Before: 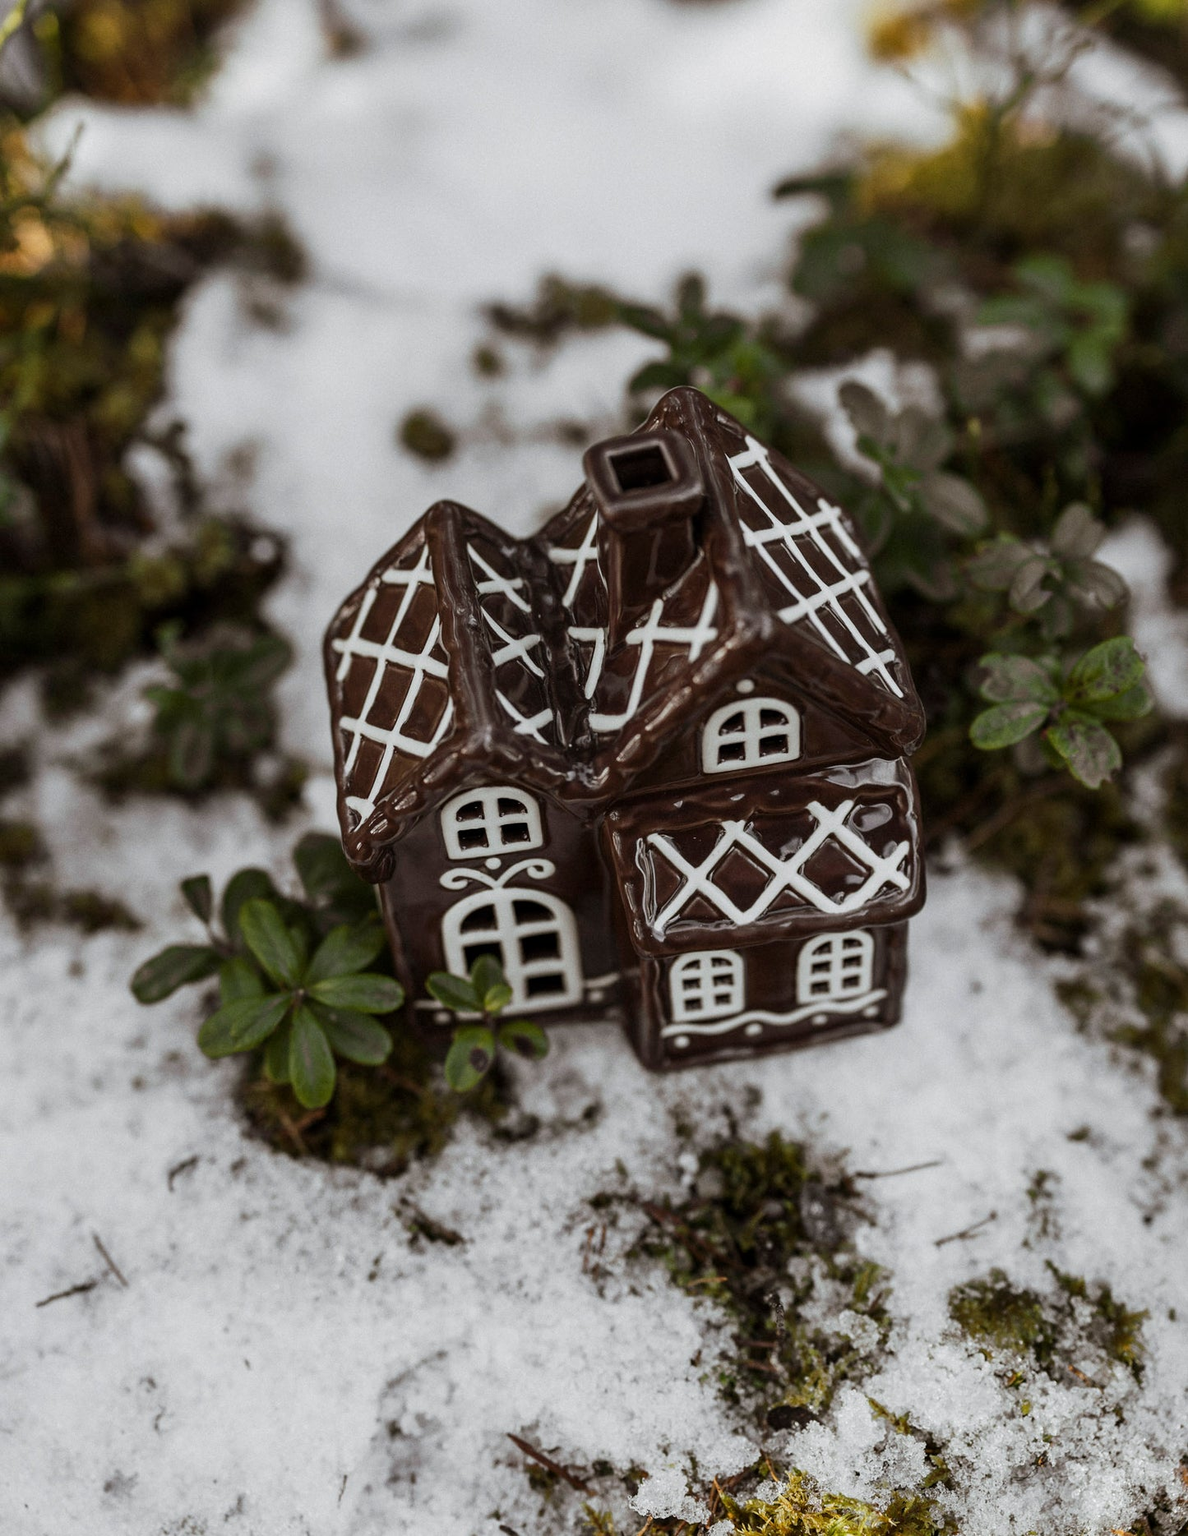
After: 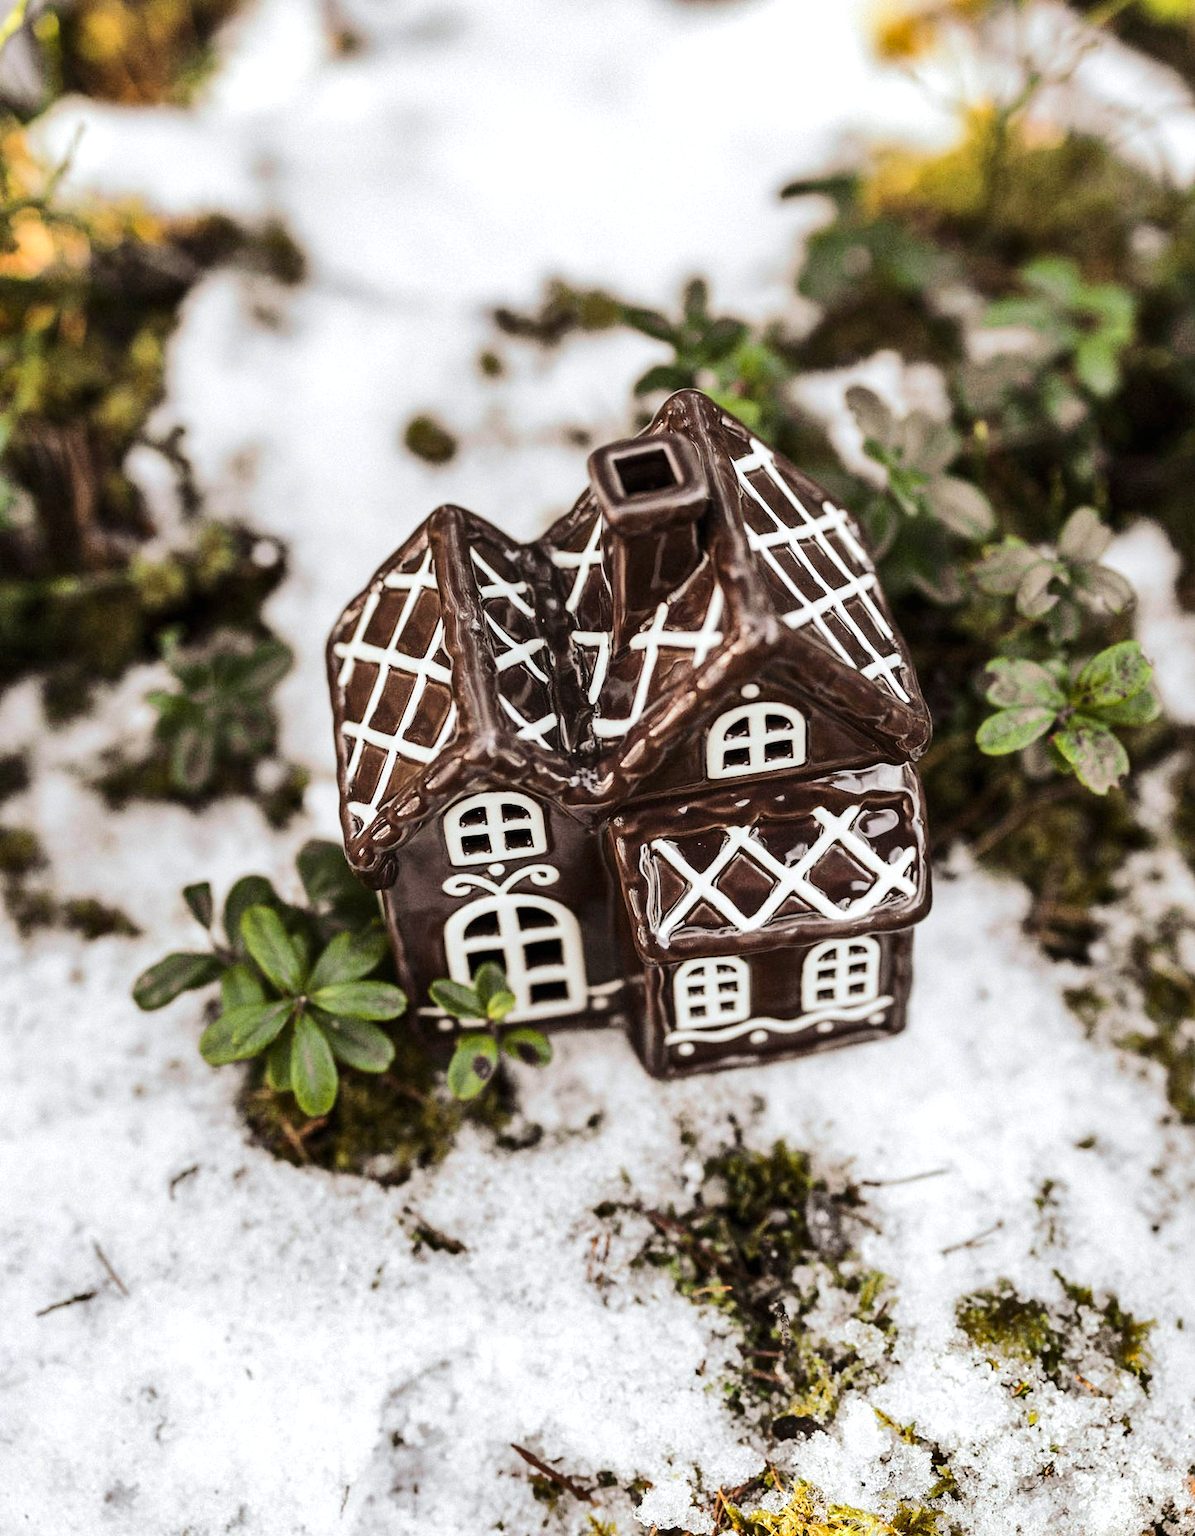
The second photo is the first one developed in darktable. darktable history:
crop: bottom 0.07%
exposure: black level correction 0, exposure 0.5 EV, compensate highlight preservation false
shadows and highlights: shadows 47.75, highlights -41.41, soften with gaussian
tone equalizer: -7 EV 0.157 EV, -6 EV 0.574 EV, -5 EV 1.15 EV, -4 EV 1.37 EV, -3 EV 1.12 EV, -2 EV 0.6 EV, -1 EV 0.167 EV, edges refinement/feathering 500, mask exposure compensation -1.57 EV, preserve details no
